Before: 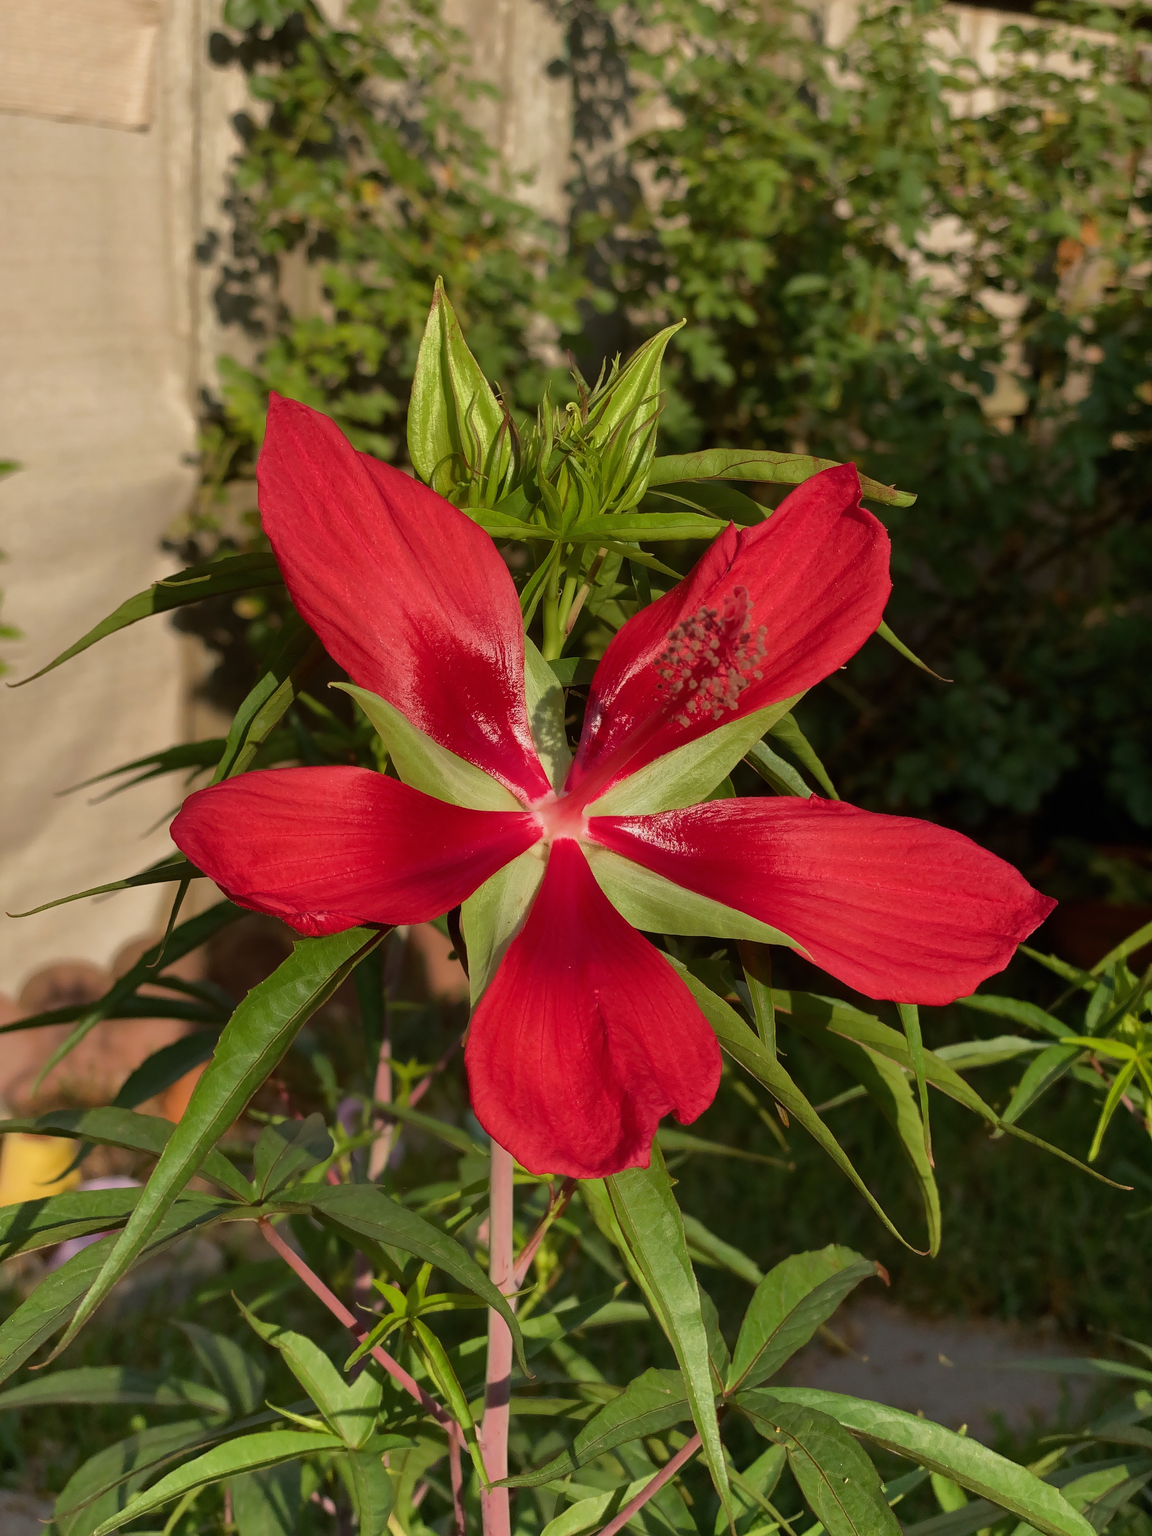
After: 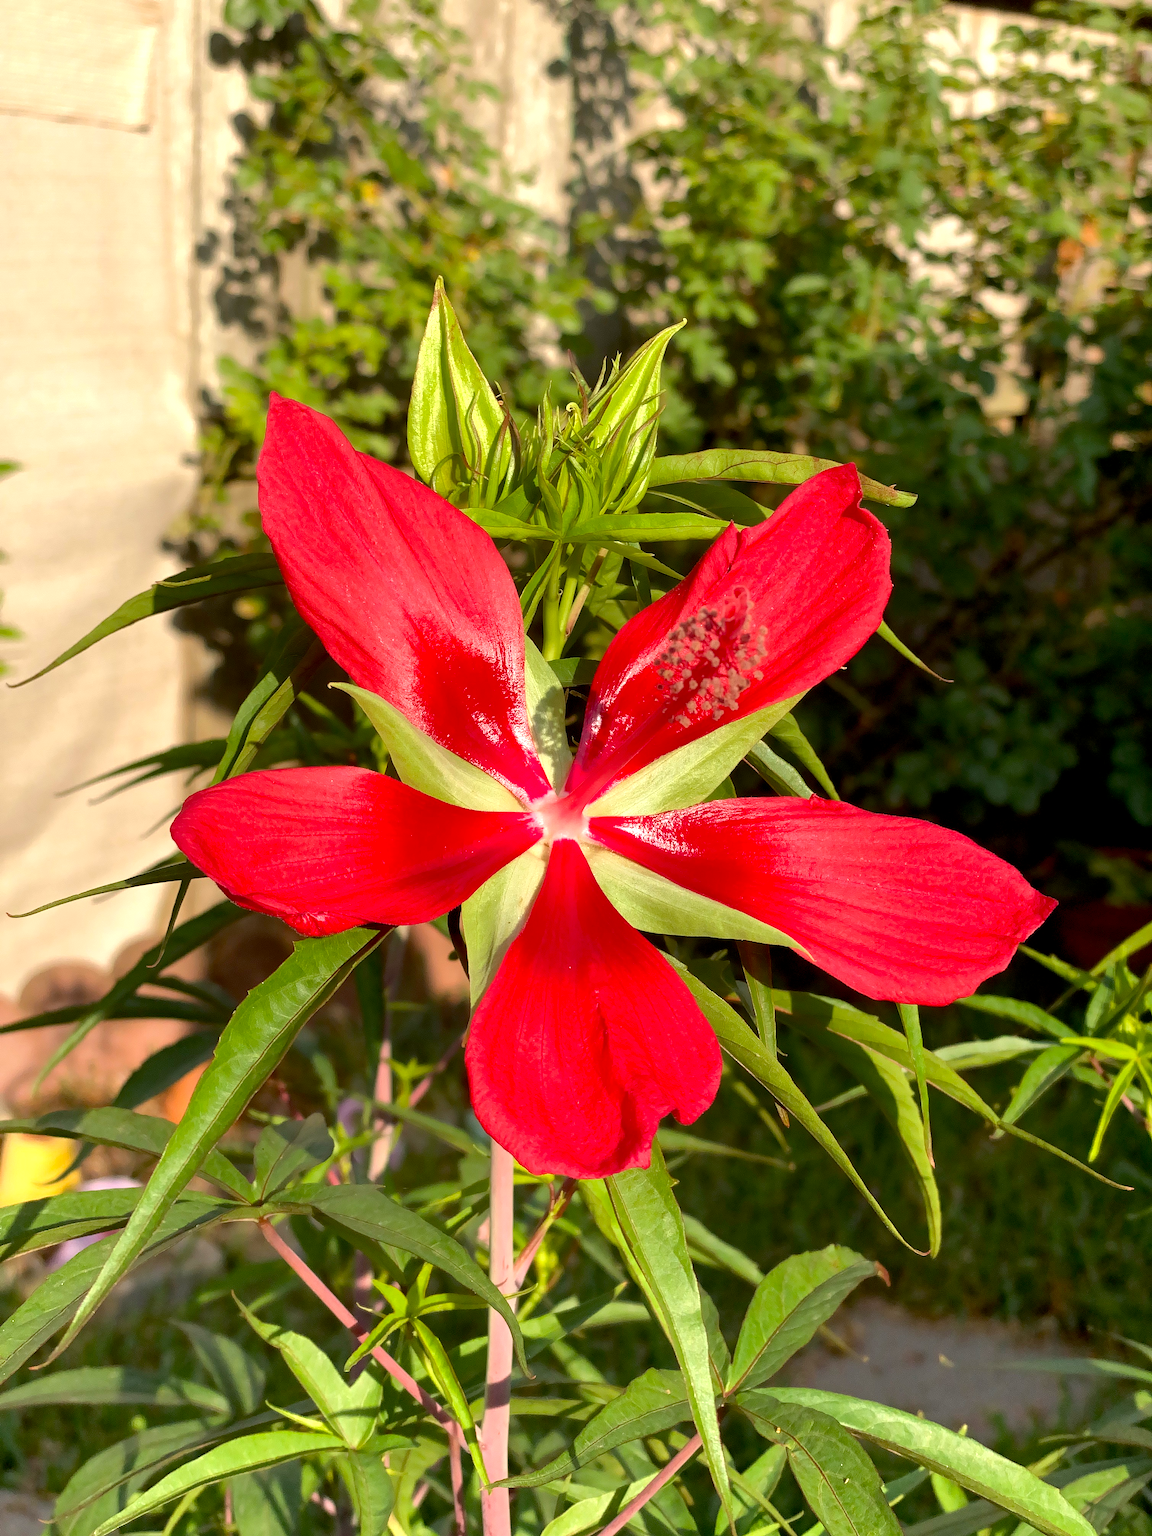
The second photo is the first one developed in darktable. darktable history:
exposure: black level correction 0, exposure 1.001 EV, compensate highlight preservation false
levels: levels [0, 0.498, 1]
